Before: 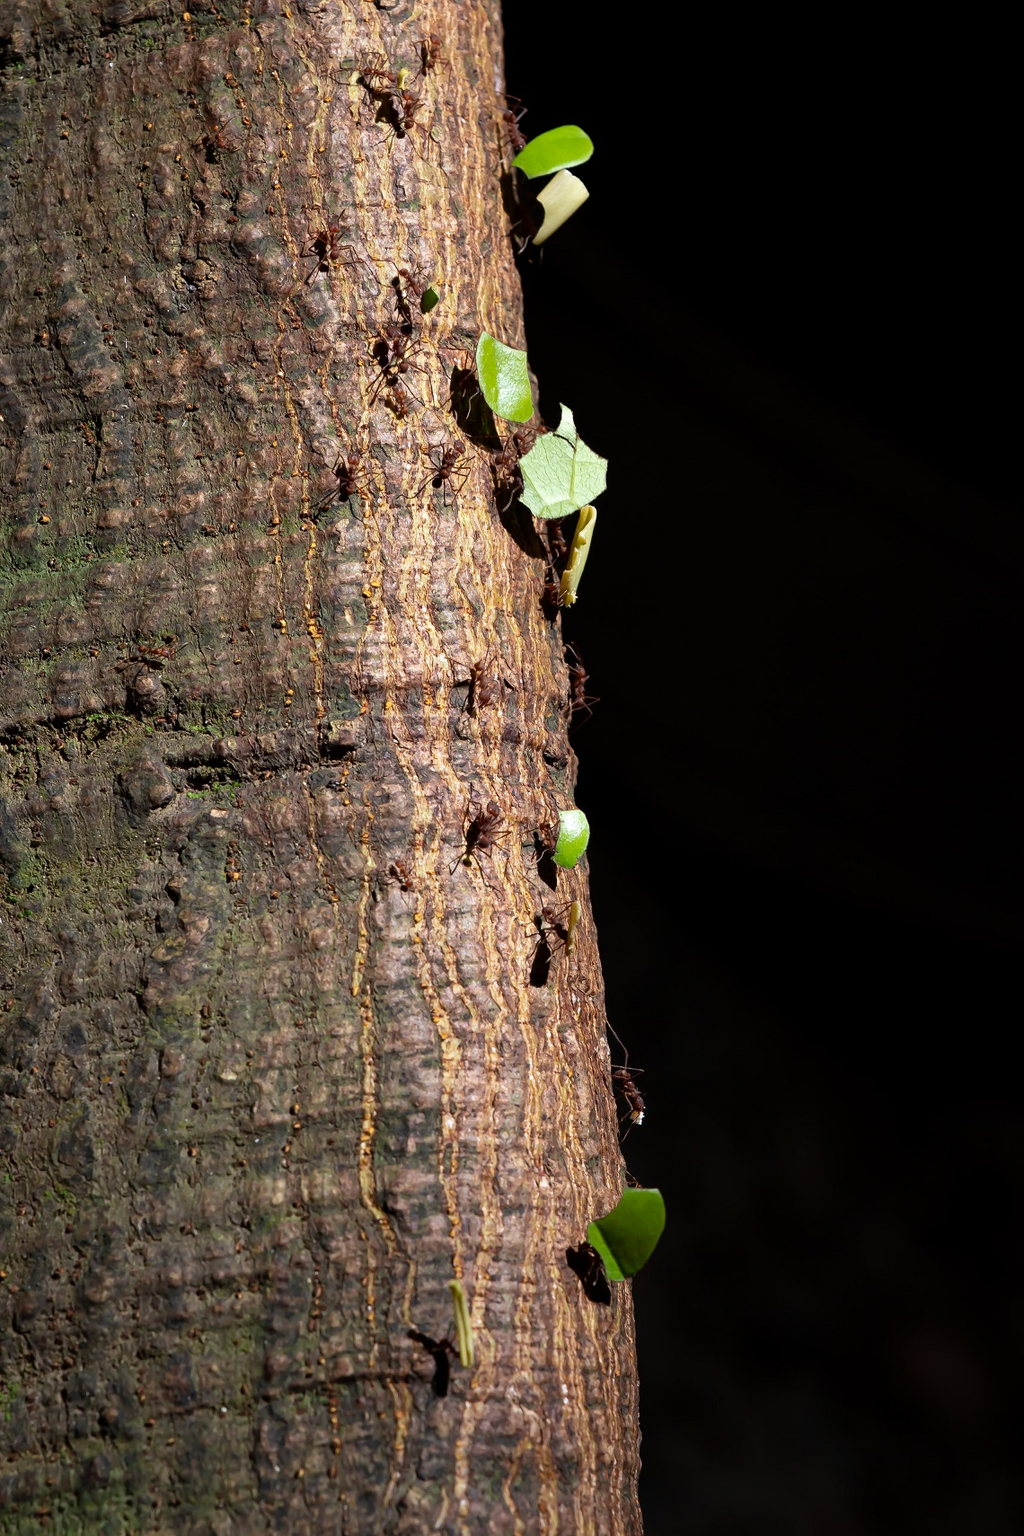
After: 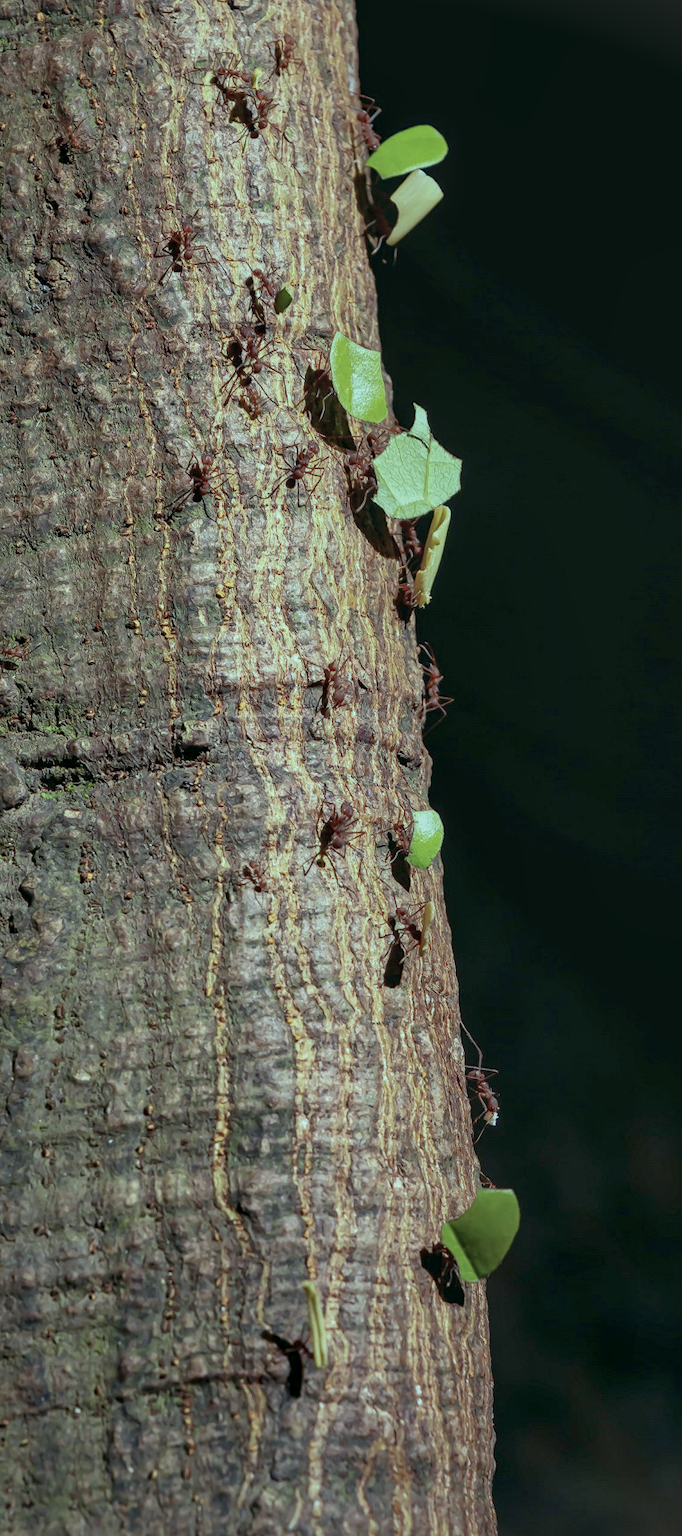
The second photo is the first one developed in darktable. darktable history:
crop and rotate: left 14.385%, right 18.948%
local contrast: on, module defaults
color balance: mode lift, gamma, gain (sRGB), lift [0.997, 0.979, 1.021, 1.011], gamma [1, 1.084, 0.916, 0.998], gain [1, 0.87, 1.13, 1.101], contrast 4.55%, contrast fulcrum 38.24%, output saturation 104.09%
vignetting: fall-off start 100%, brightness 0.05, saturation 0
color balance rgb: perceptual saturation grading › global saturation -27.94%, hue shift -2.27°, contrast -21.26%
shadows and highlights: on, module defaults
